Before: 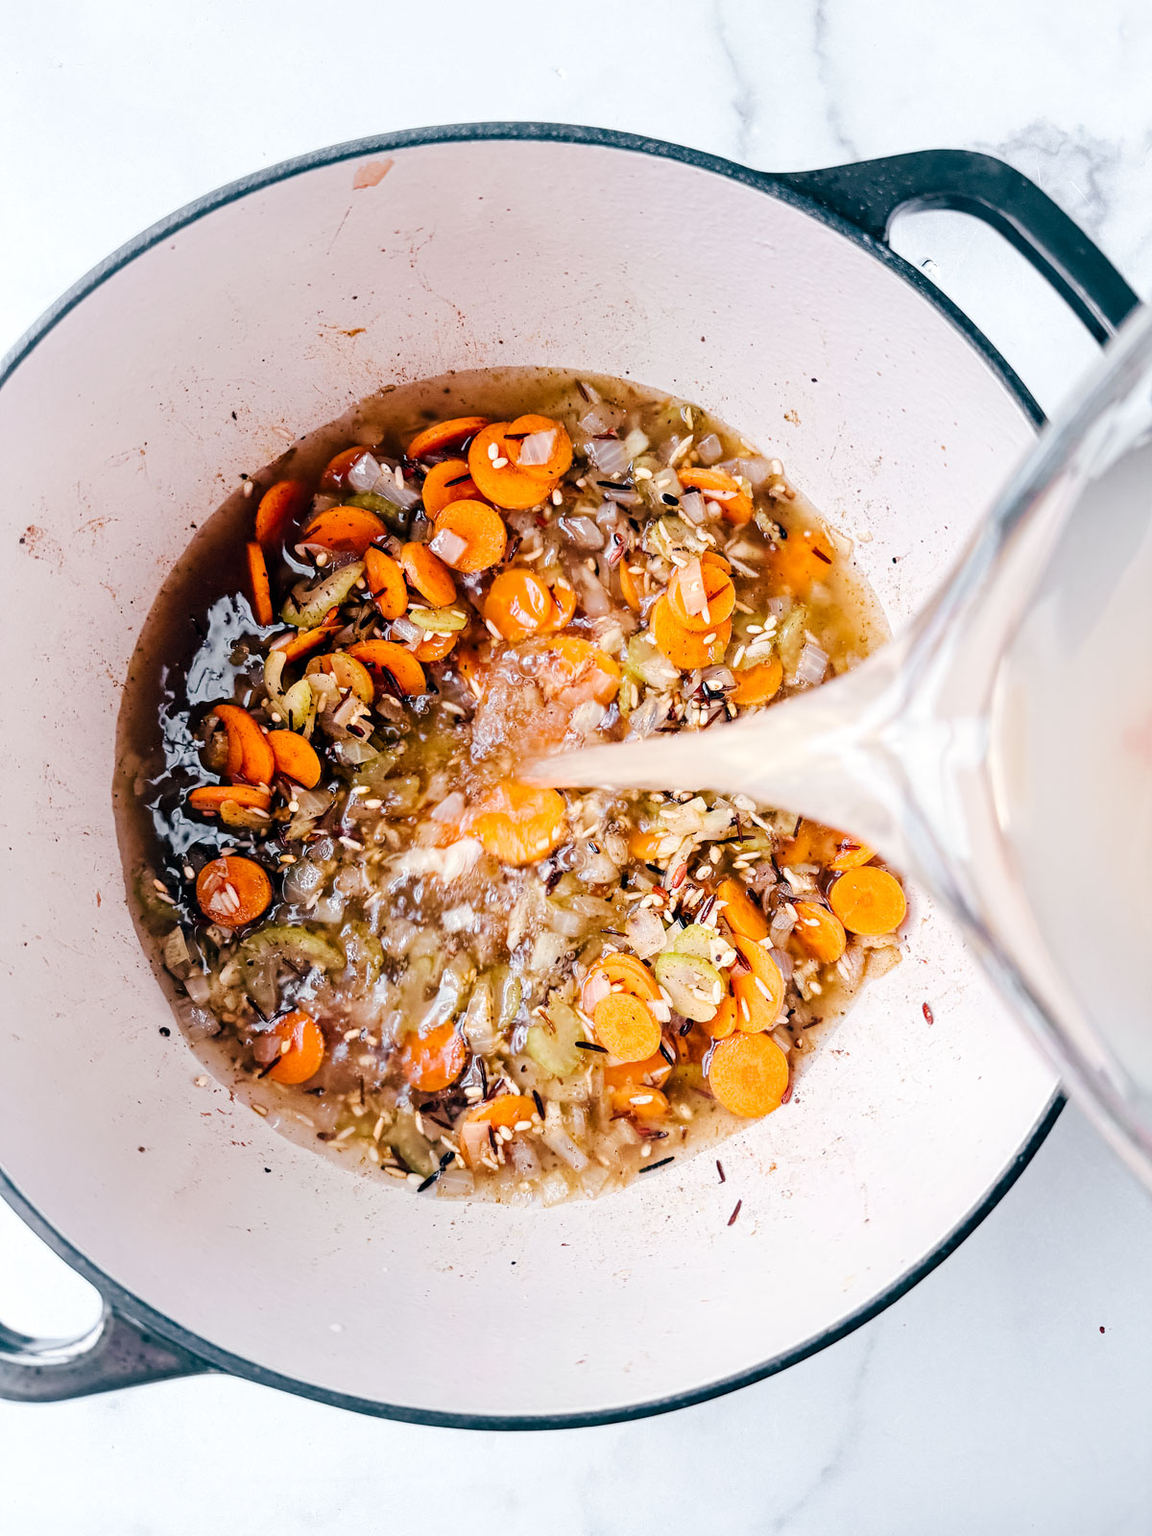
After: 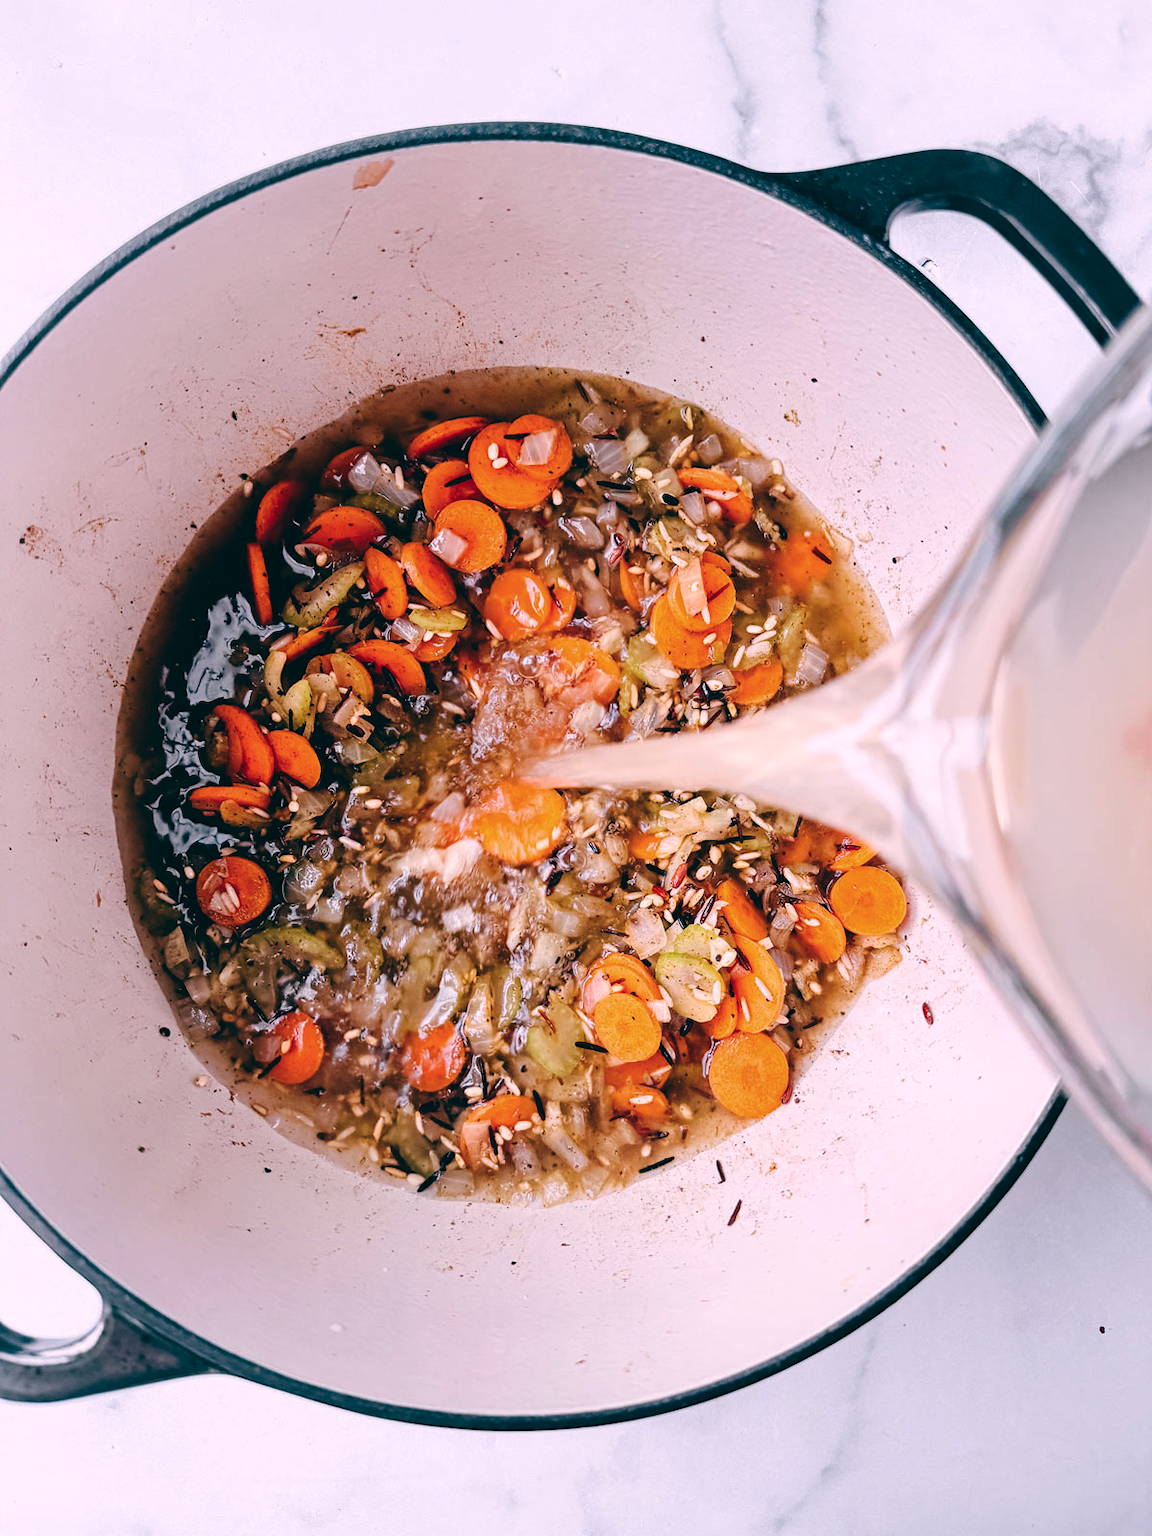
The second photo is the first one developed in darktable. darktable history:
color balance: lift [1.016, 0.983, 1, 1.017], gamma [0.78, 1.018, 1.043, 0.957], gain [0.786, 1.063, 0.937, 1.017], input saturation 118.26%, contrast 13.43%, contrast fulcrum 21.62%, output saturation 82.76%
color correction: highlights a* -0.137, highlights b* 0.137
